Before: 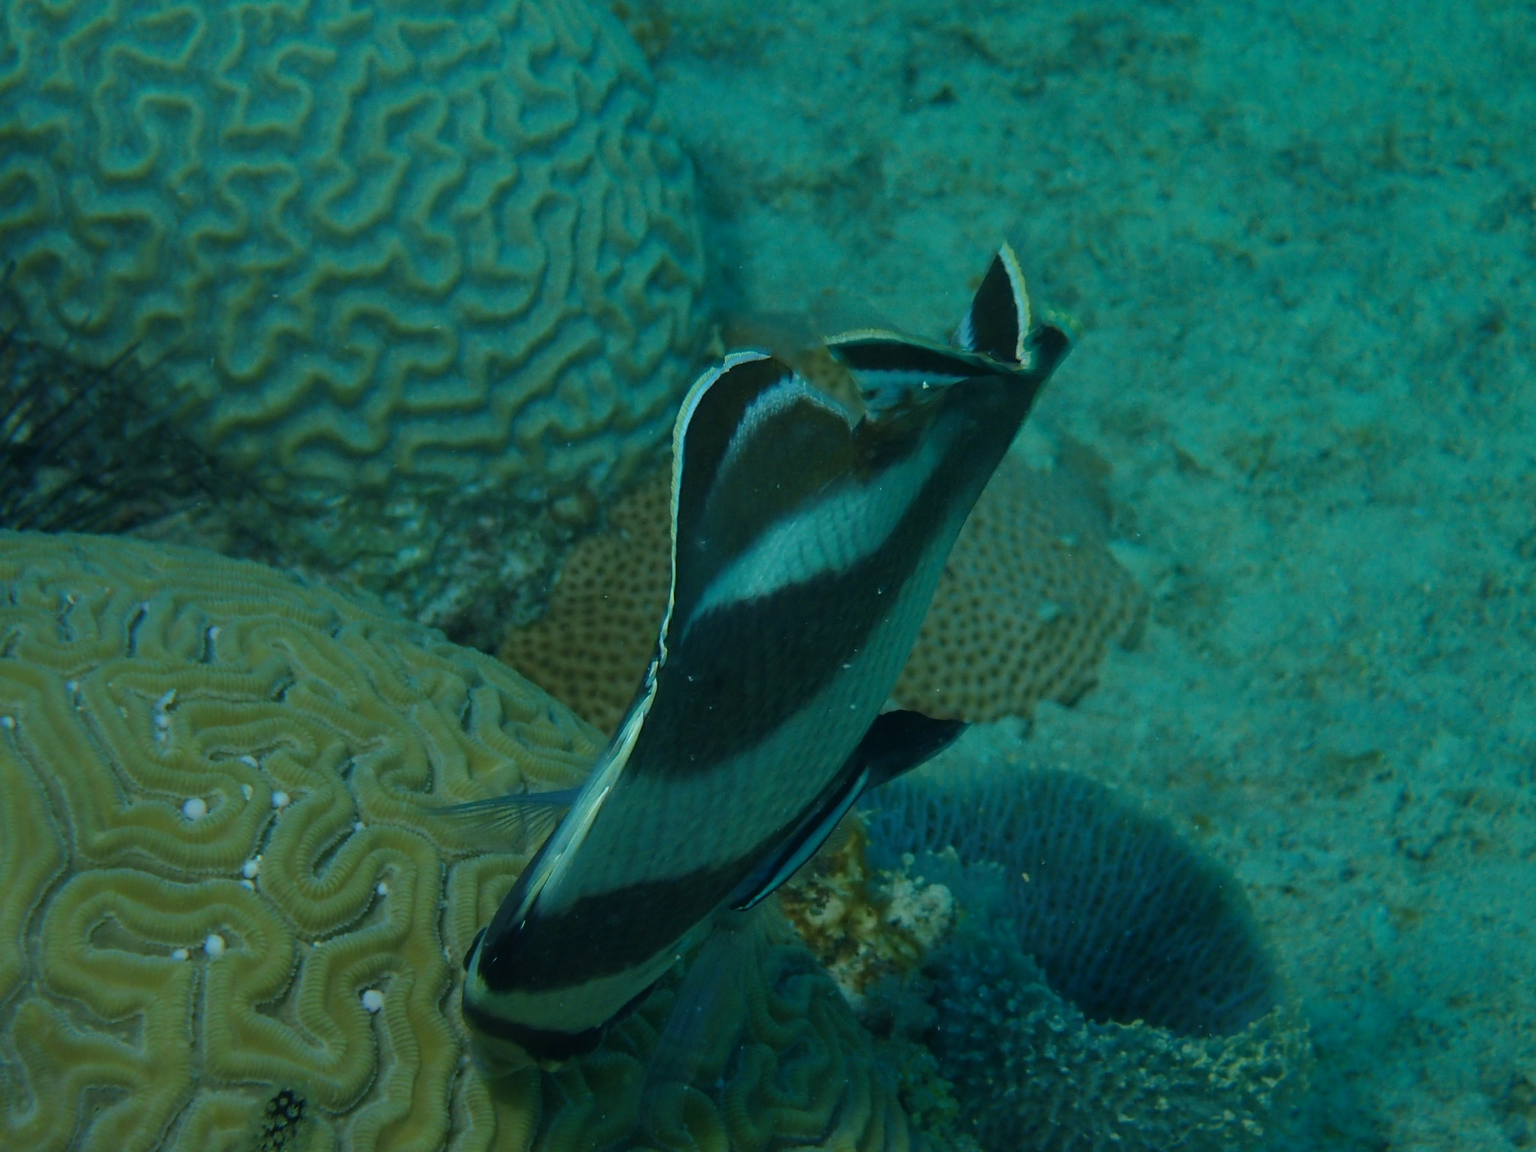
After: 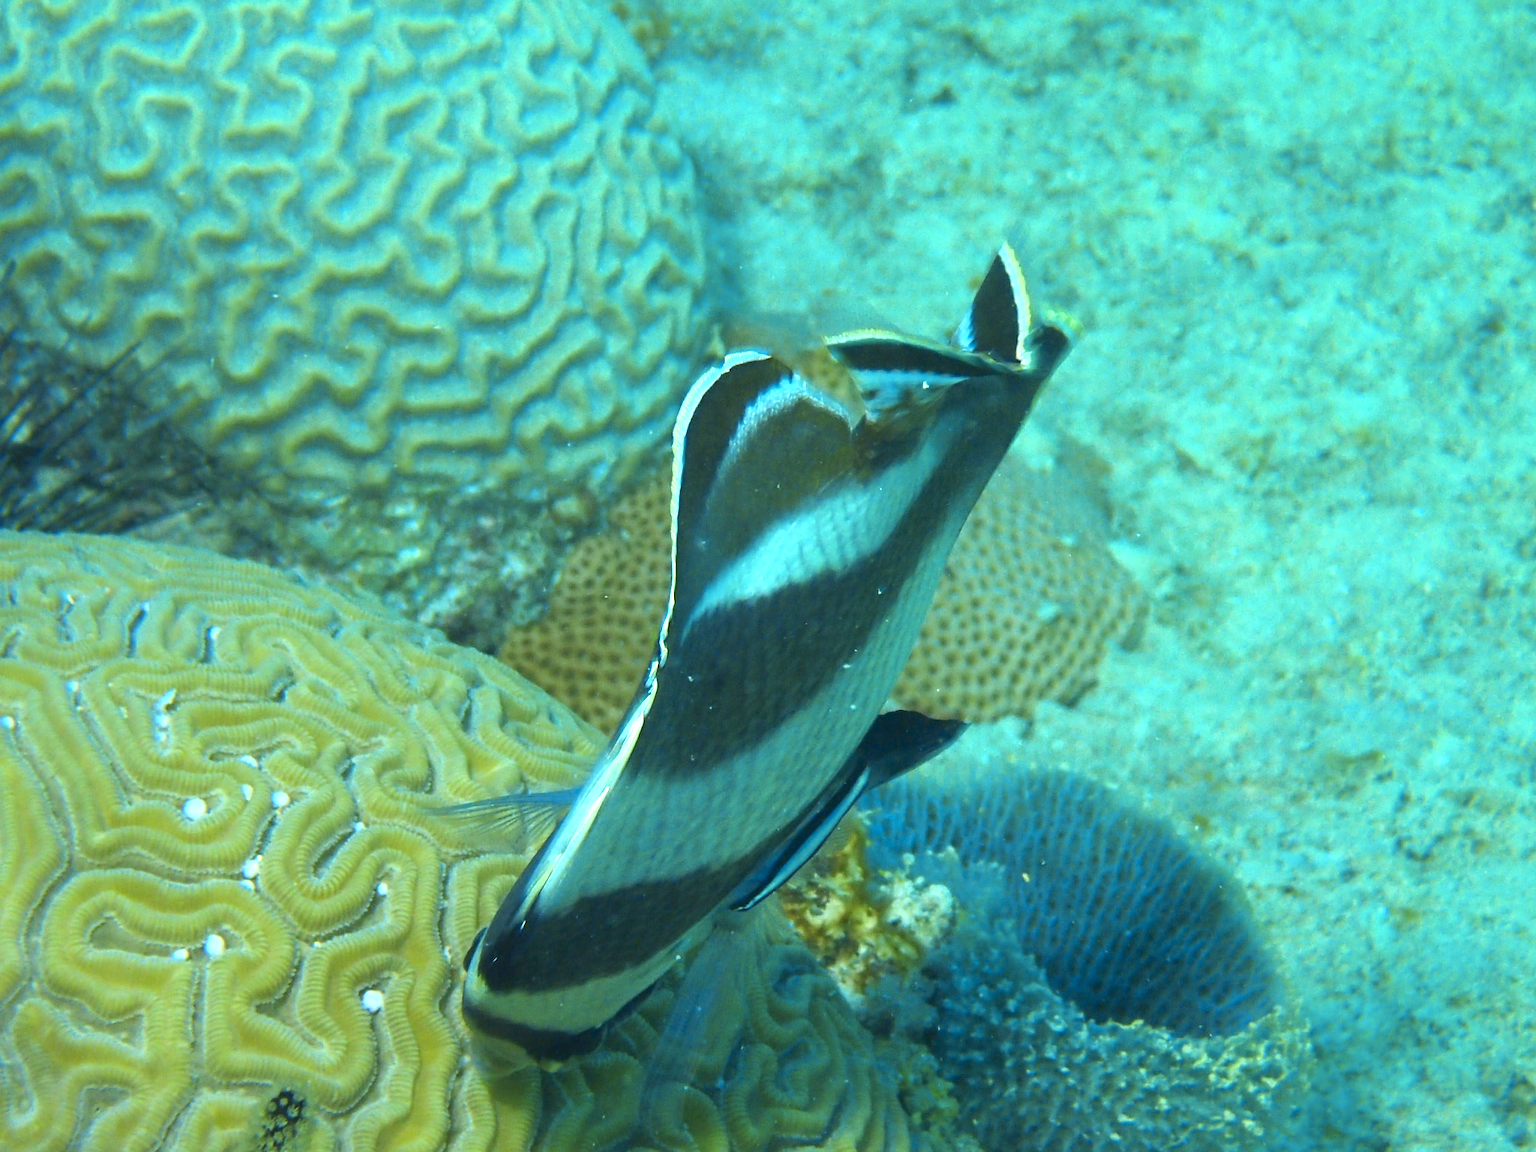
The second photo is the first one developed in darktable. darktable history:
exposure: exposure 2 EV, compensate highlight preservation false
color contrast: green-magenta contrast 0.85, blue-yellow contrast 1.25, unbound 0
